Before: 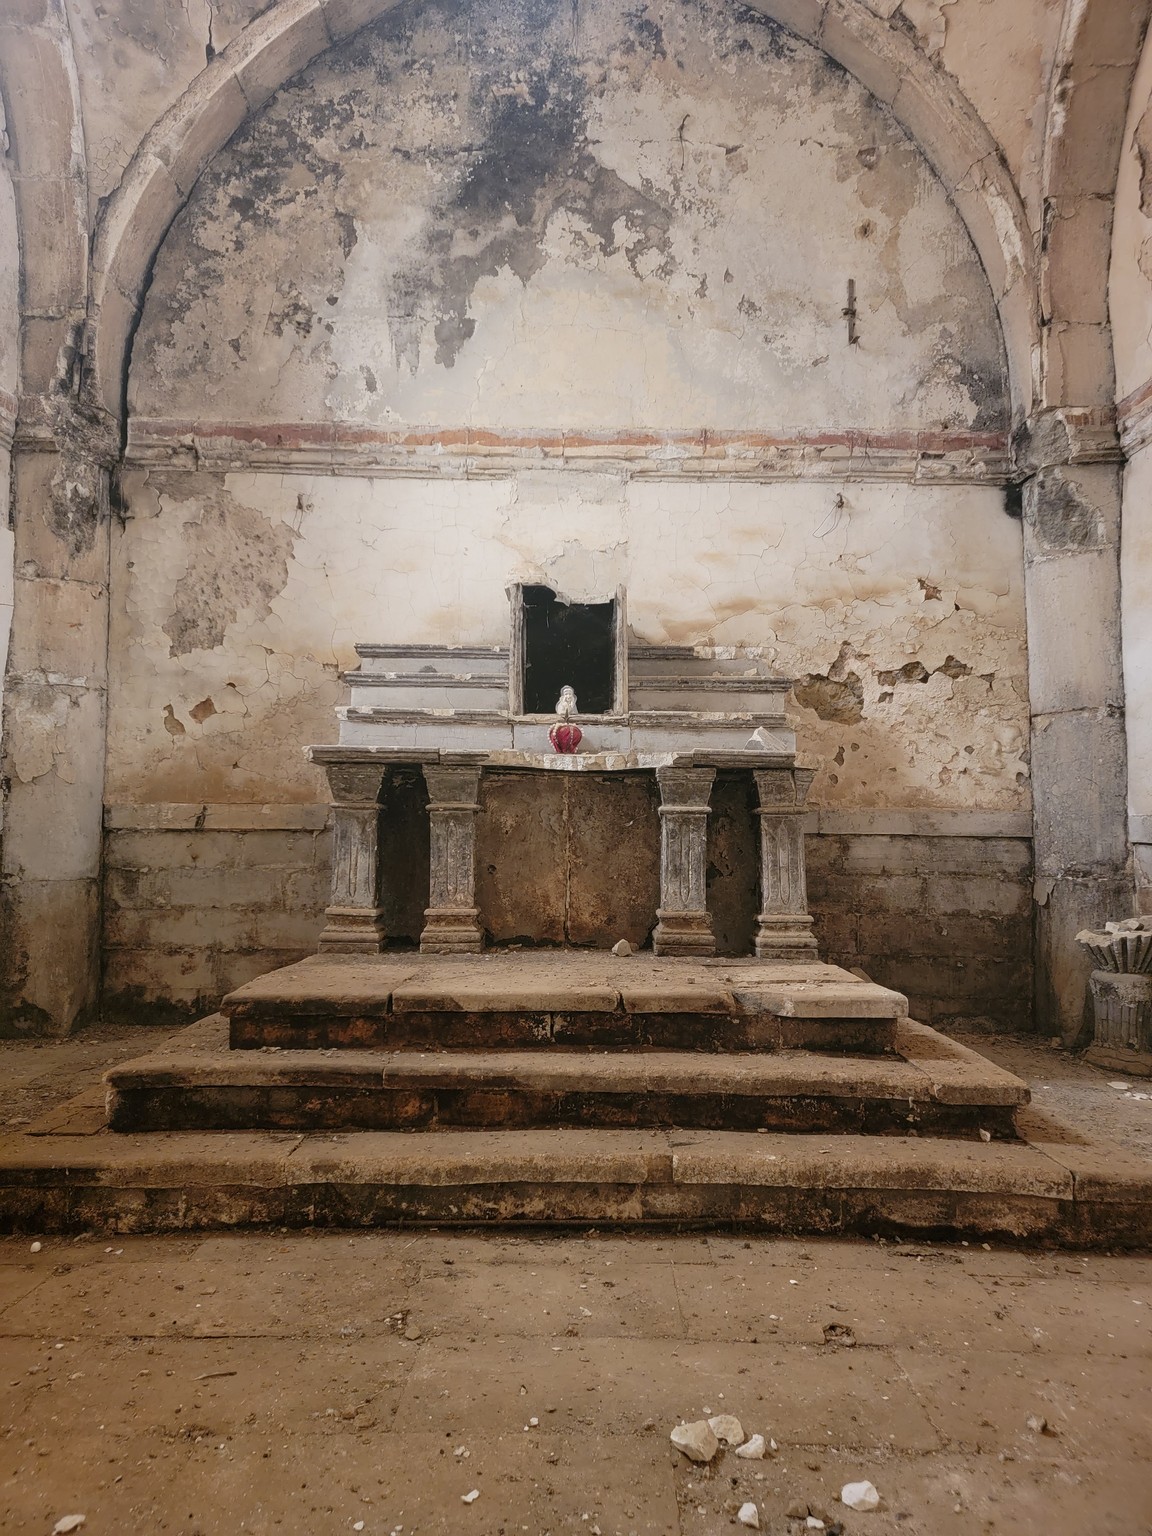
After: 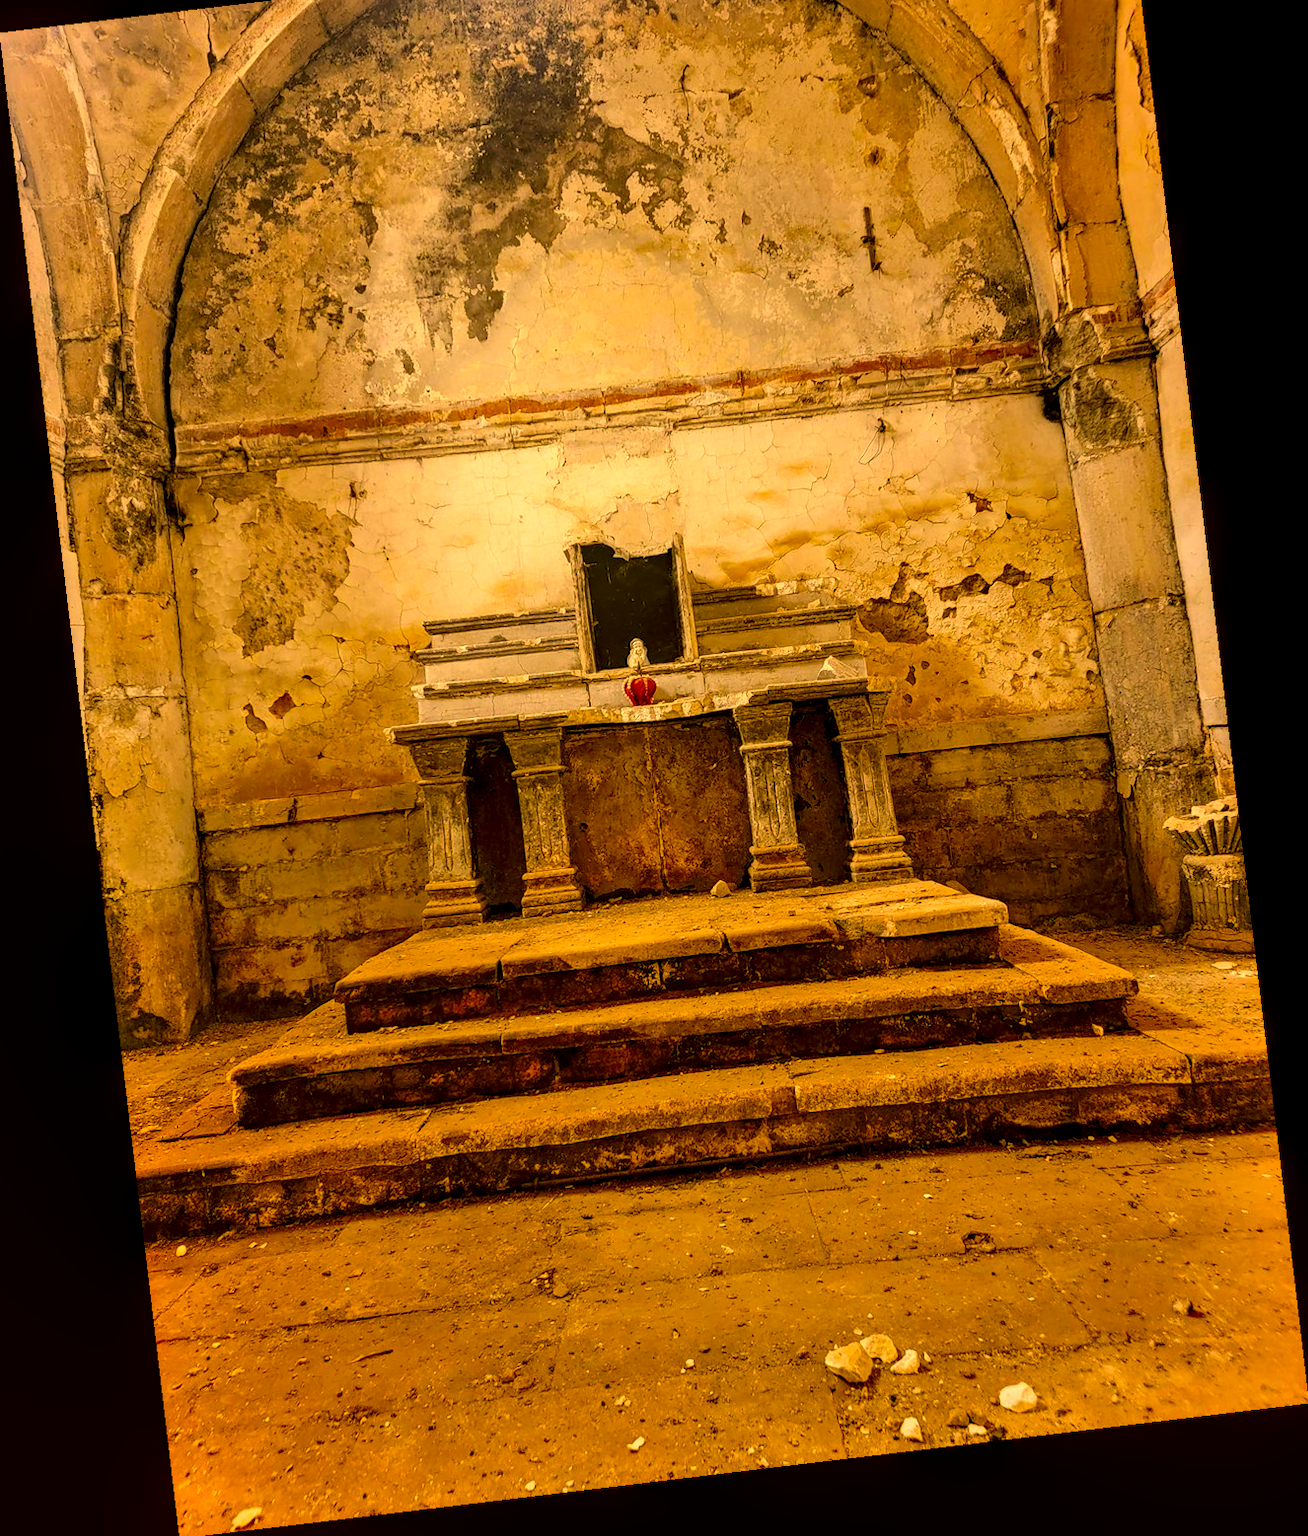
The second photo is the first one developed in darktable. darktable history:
local contrast: highlights 60%, shadows 60%, detail 160%
haze removal: strength 0.29, distance 0.25, compatibility mode true, adaptive false
color correction: highlights a* 10.44, highlights b* 30.04, shadows a* 2.73, shadows b* 17.51, saturation 1.72
crop and rotate: top 6.25%
white balance: emerald 1
shadows and highlights: low approximation 0.01, soften with gaussian
rotate and perspective: rotation -6.83°, automatic cropping off
